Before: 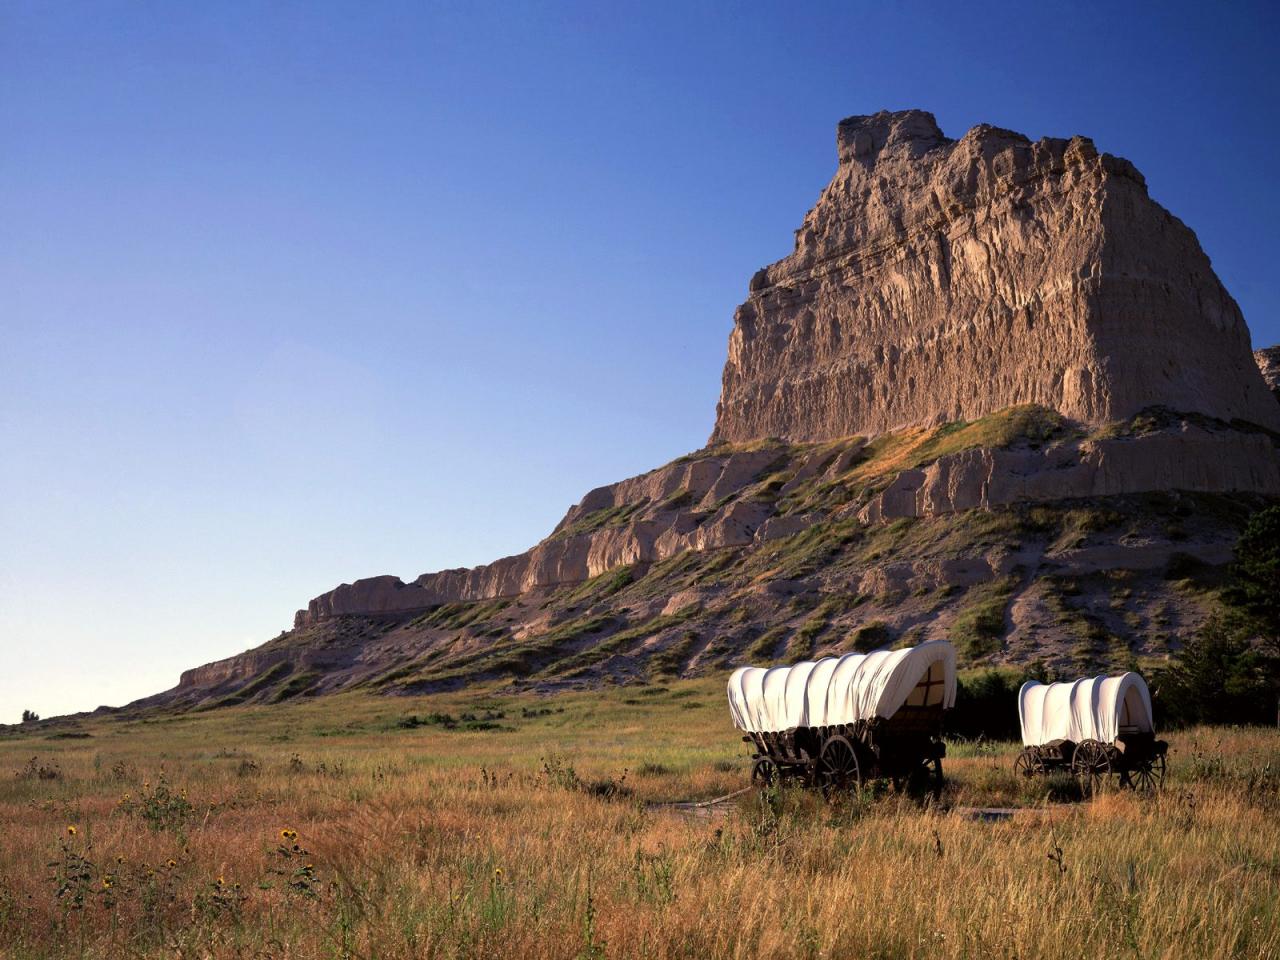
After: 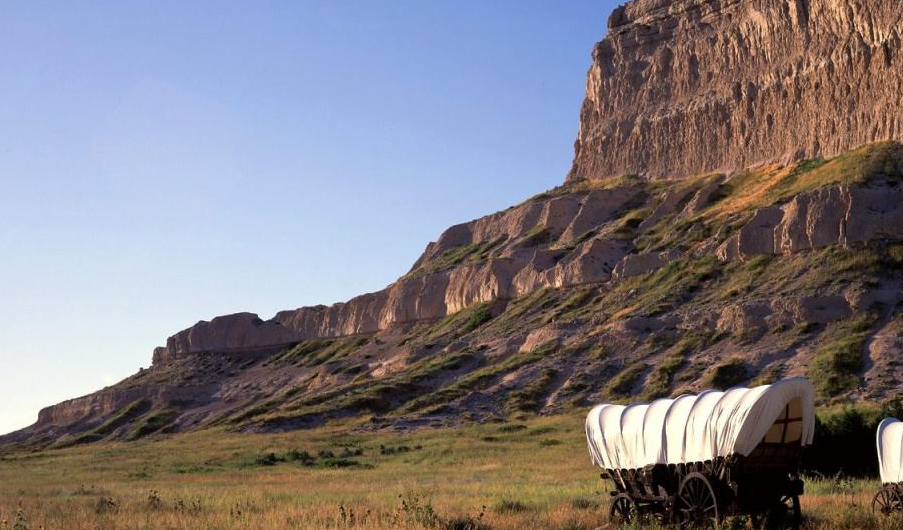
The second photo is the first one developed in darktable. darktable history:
crop: left 11.11%, top 27.475%, right 18.266%, bottom 17.288%
